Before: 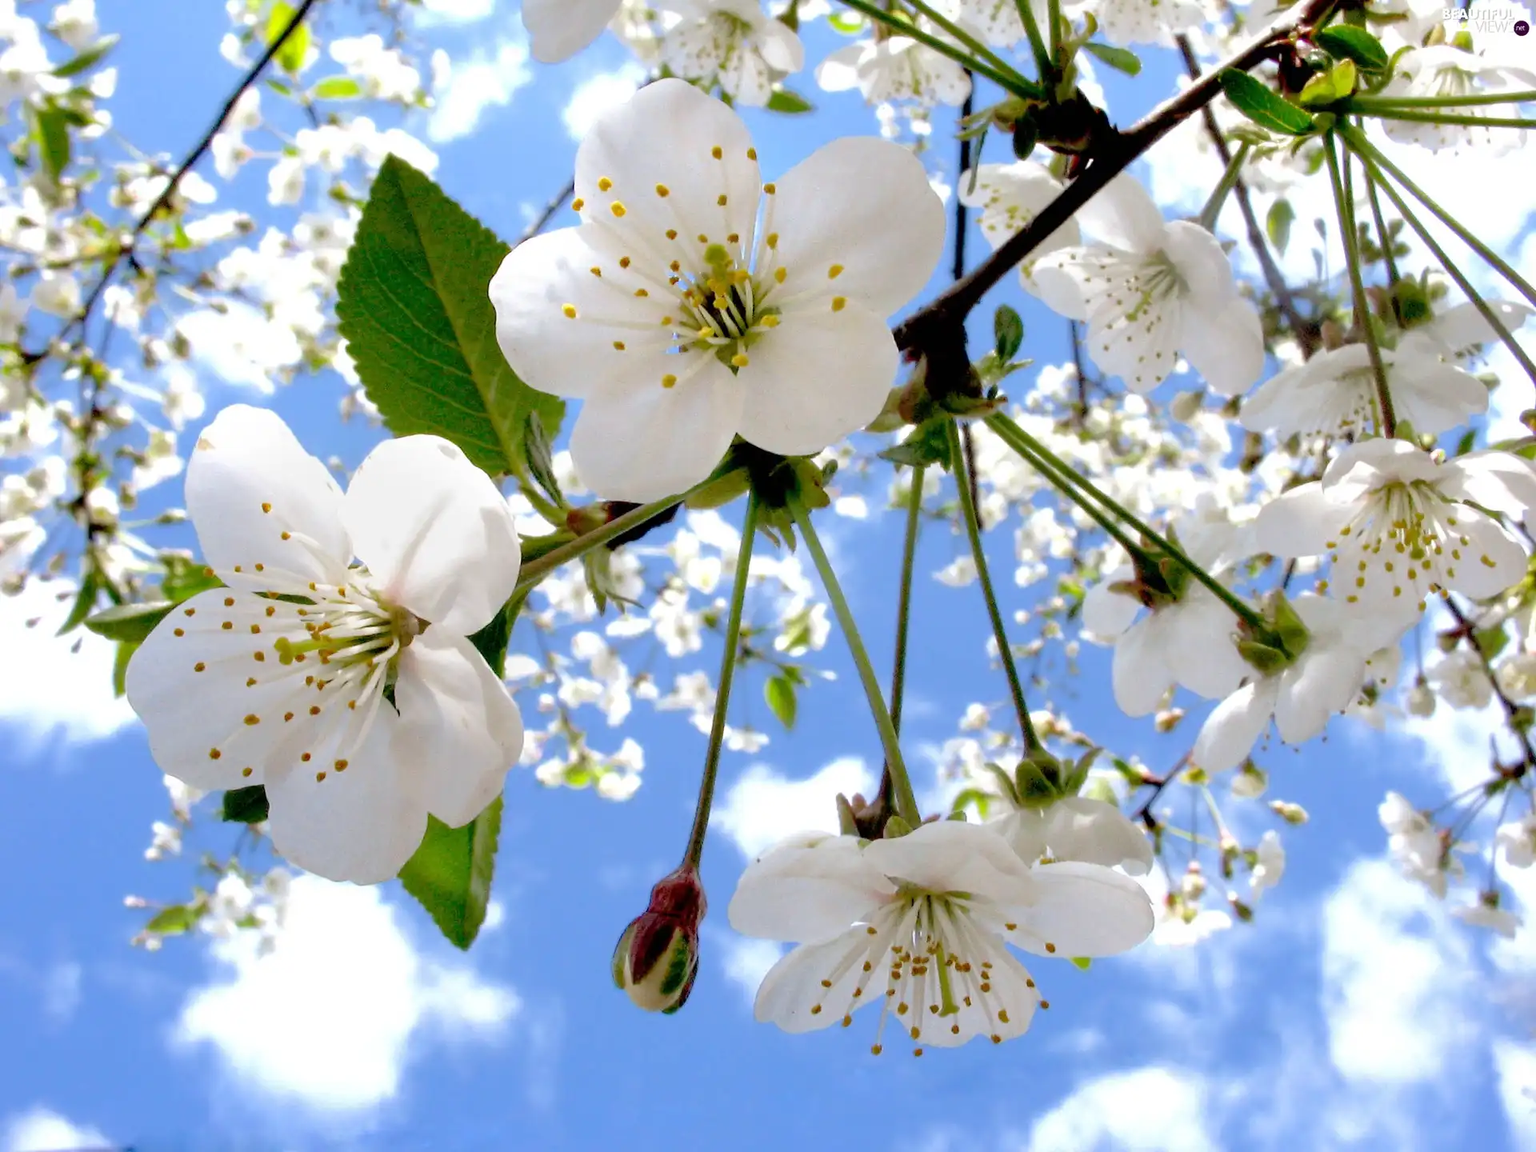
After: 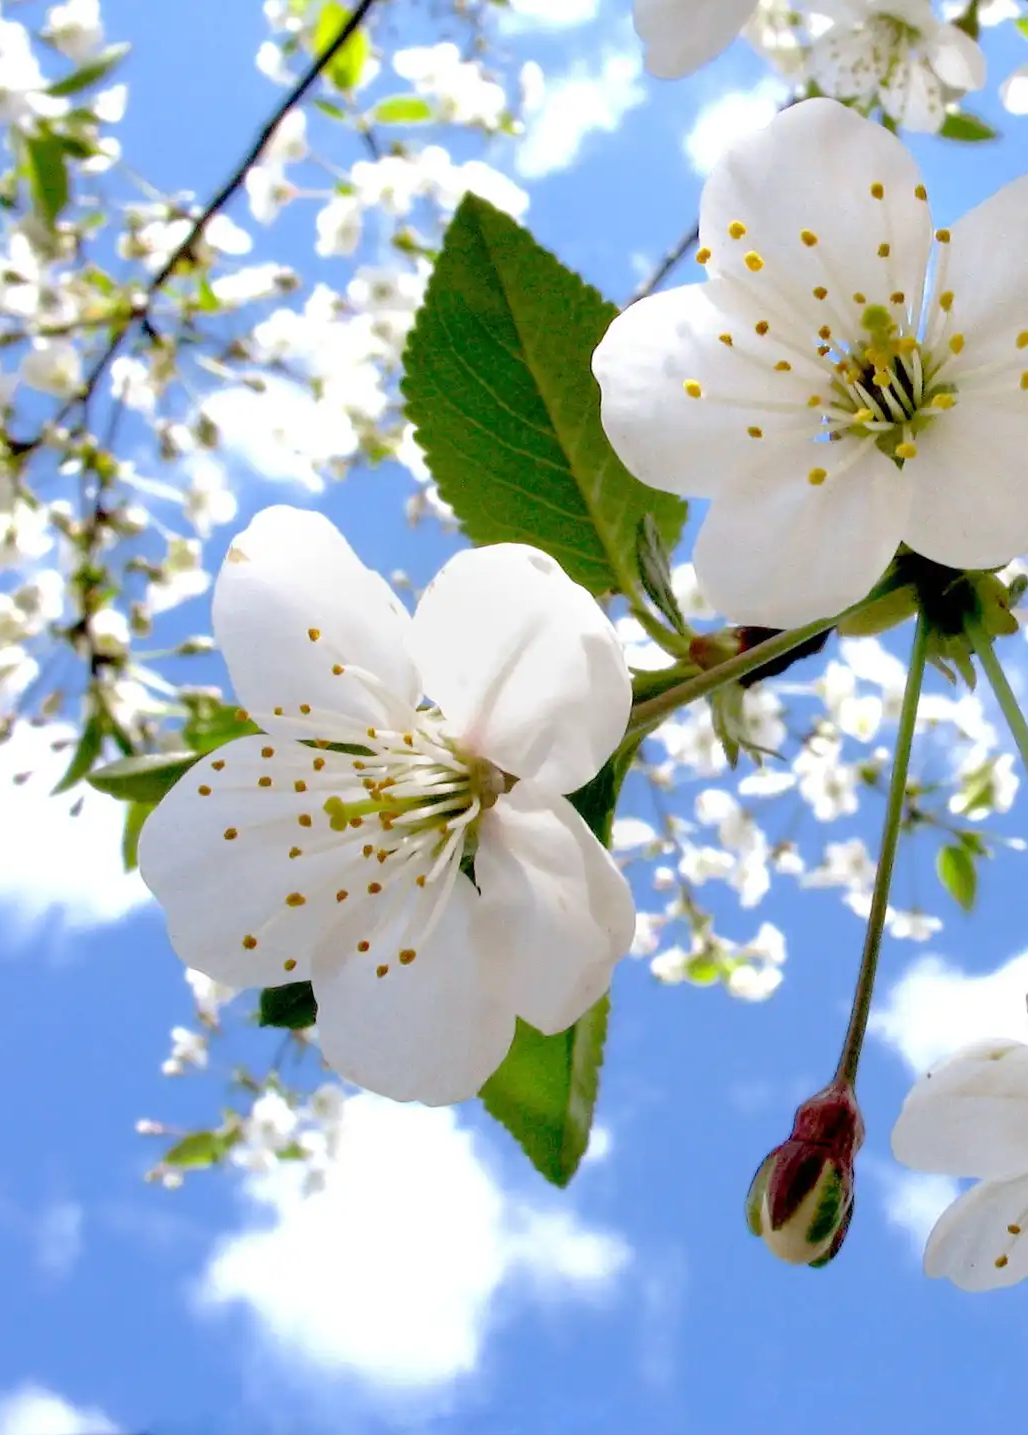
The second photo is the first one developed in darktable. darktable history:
crop: left 1.004%, right 45.405%, bottom 0.086%
exposure: compensate exposure bias true, compensate highlight preservation false
